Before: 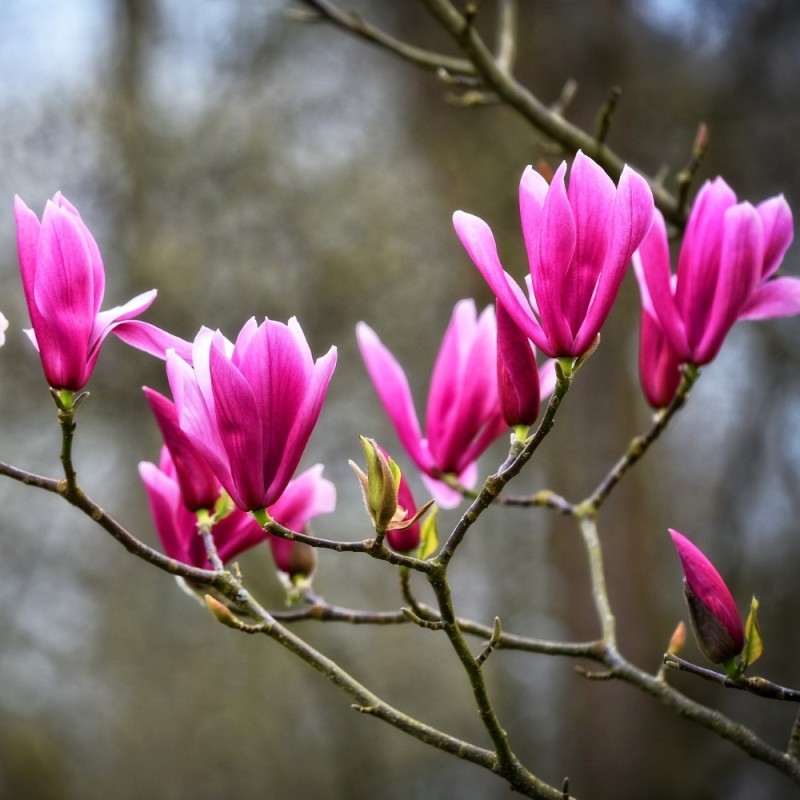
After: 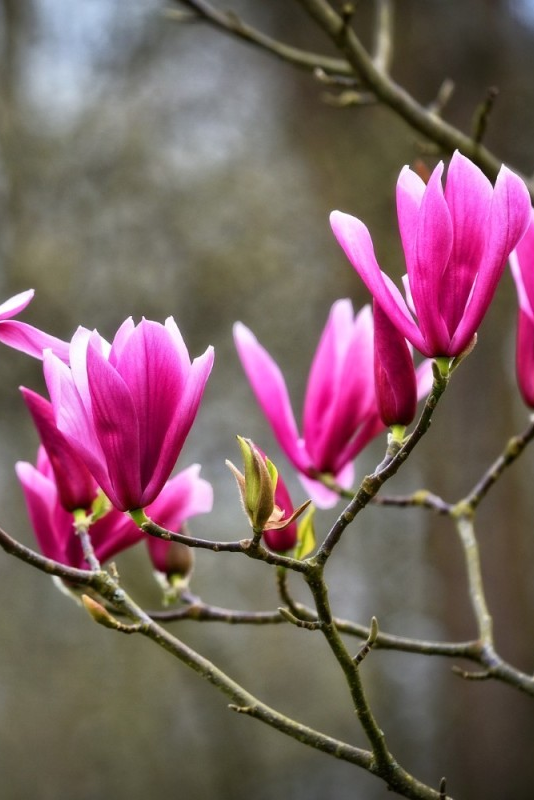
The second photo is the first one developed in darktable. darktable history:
tone equalizer: on, module defaults
crop: left 15.419%, right 17.76%
